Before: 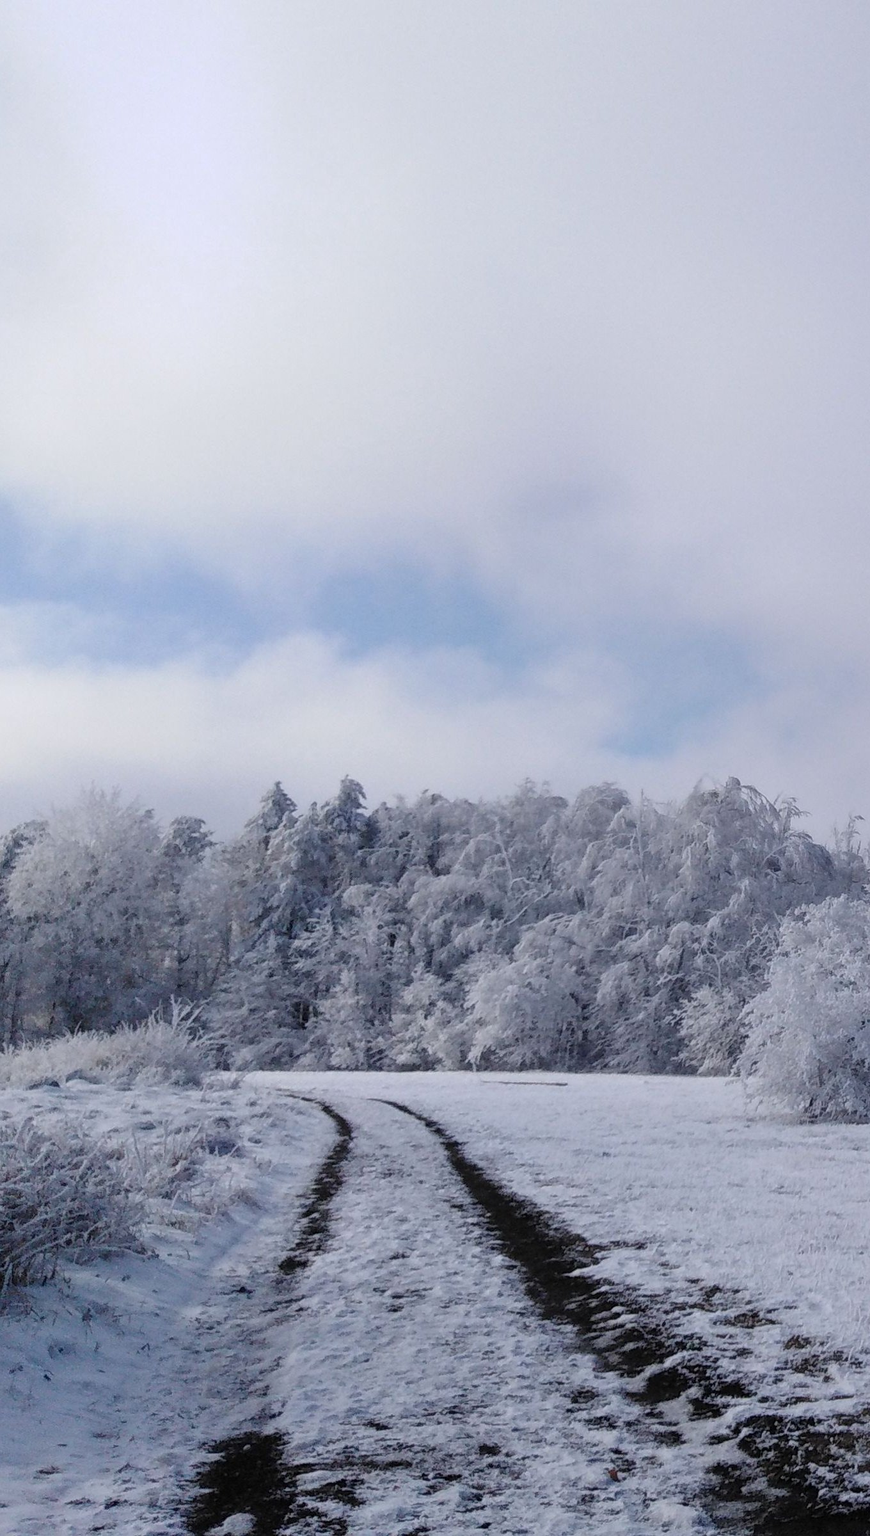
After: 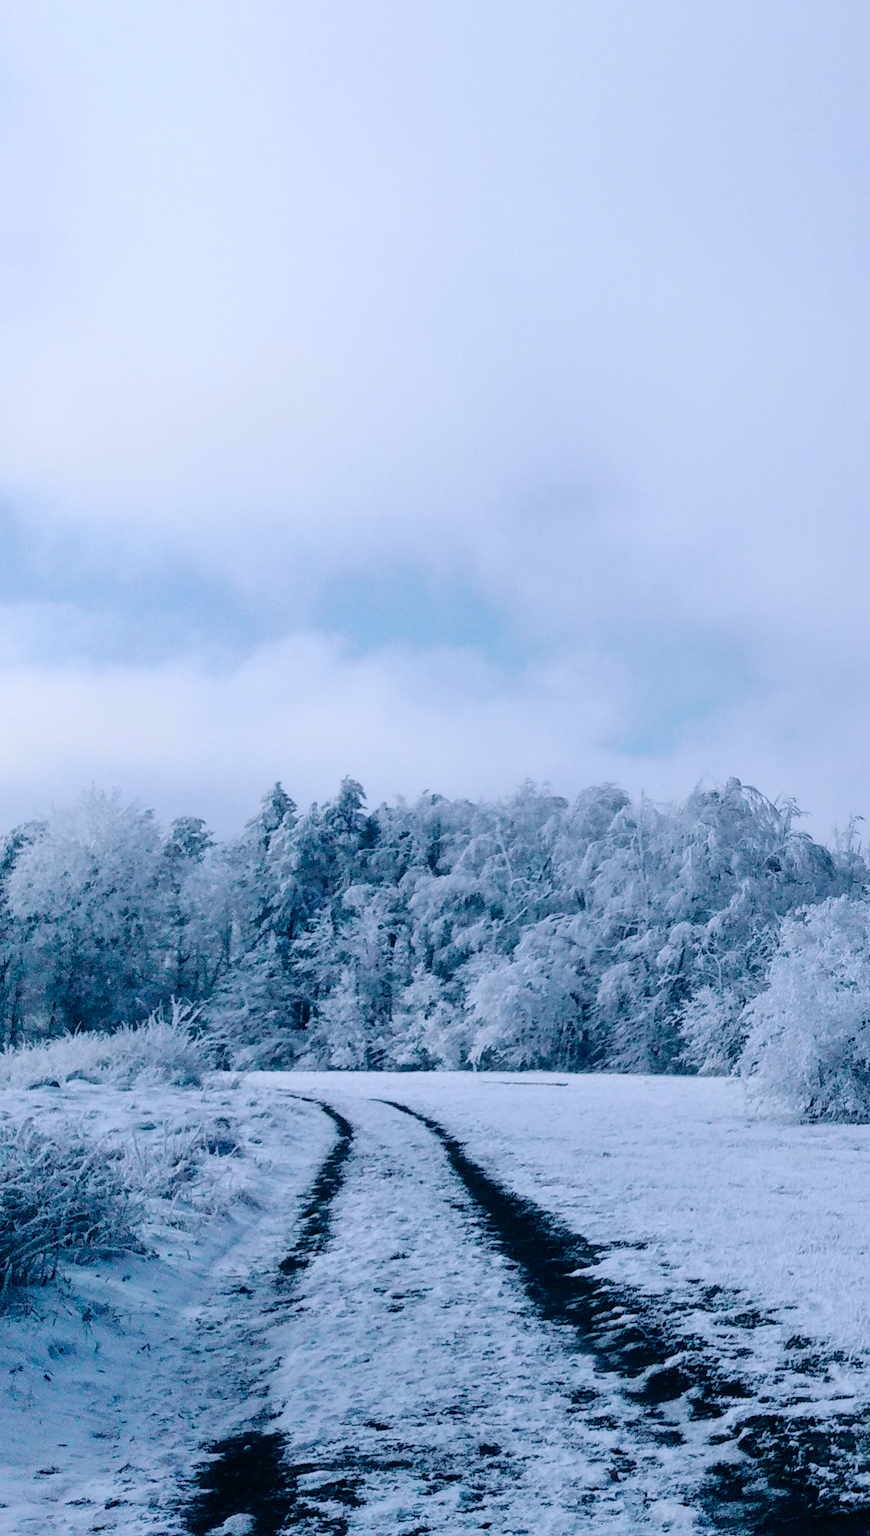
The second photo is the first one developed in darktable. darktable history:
tone curve: curves: ch0 [(0, 0.01) (0.097, 0.07) (0.204, 0.173) (0.447, 0.517) (0.539, 0.624) (0.733, 0.791) (0.879, 0.898) (1, 0.98)]; ch1 [(0, 0) (0.393, 0.415) (0.447, 0.448) (0.485, 0.494) (0.523, 0.509) (0.545, 0.544) (0.574, 0.578) (0.648, 0.674) (1, 1)]; ch2 [(0, 0) (0.369, 0.388) (0.449, 0.431) (0.499, 0.5) (0.521, 0.517) (0.53, 0.54) (0.564, 0.569) (0.674, 0.735) (1, 1)], color space Lab, independent channels, preserve colors none
color balance rgb: shadows lift › chroma 5.651%, shadows lift › hue 240.03°, power › luminance -7.774%, power › chroma 2.252%, power › hue 221.55°, perceptual saturation grading › global saturation 20%, perceptual saturation grading › highlights 1.876%, perceptual saturation grading › shadows 49.851%
